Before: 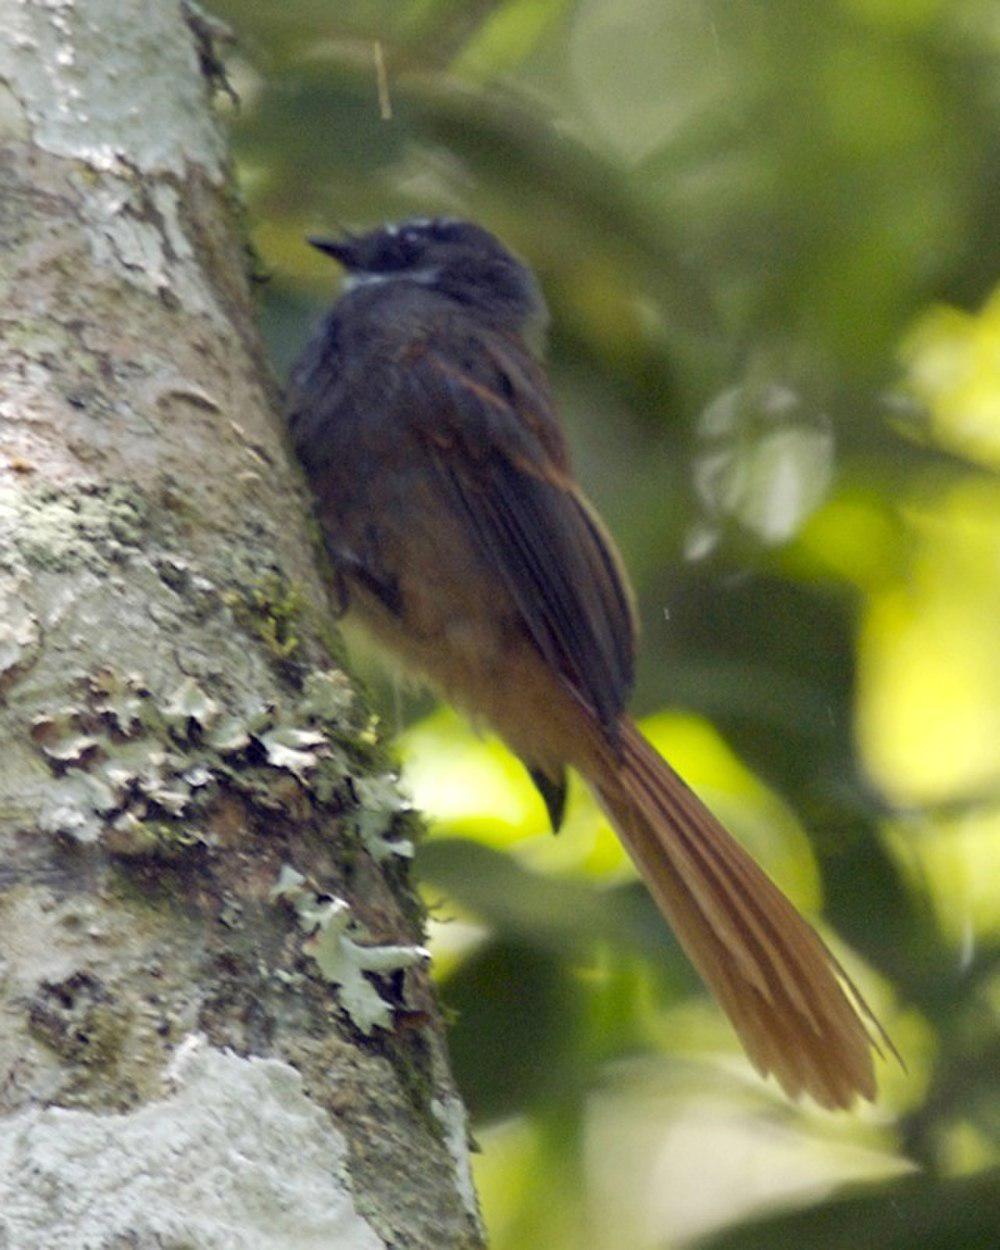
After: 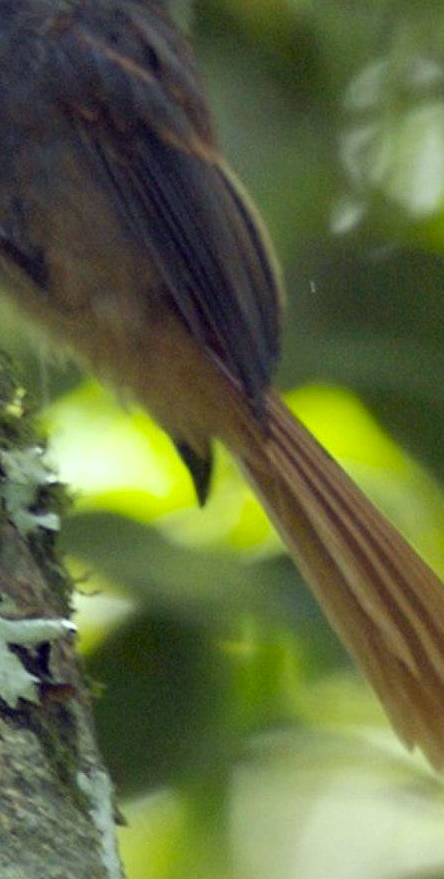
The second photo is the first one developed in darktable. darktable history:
crop: left 35.432%, top 26.233%, right 20.145%, bottom 3.432%
white balance: red 0.986, blue 1.01
color correction: highlights a* -8, highlights b* 3.1
